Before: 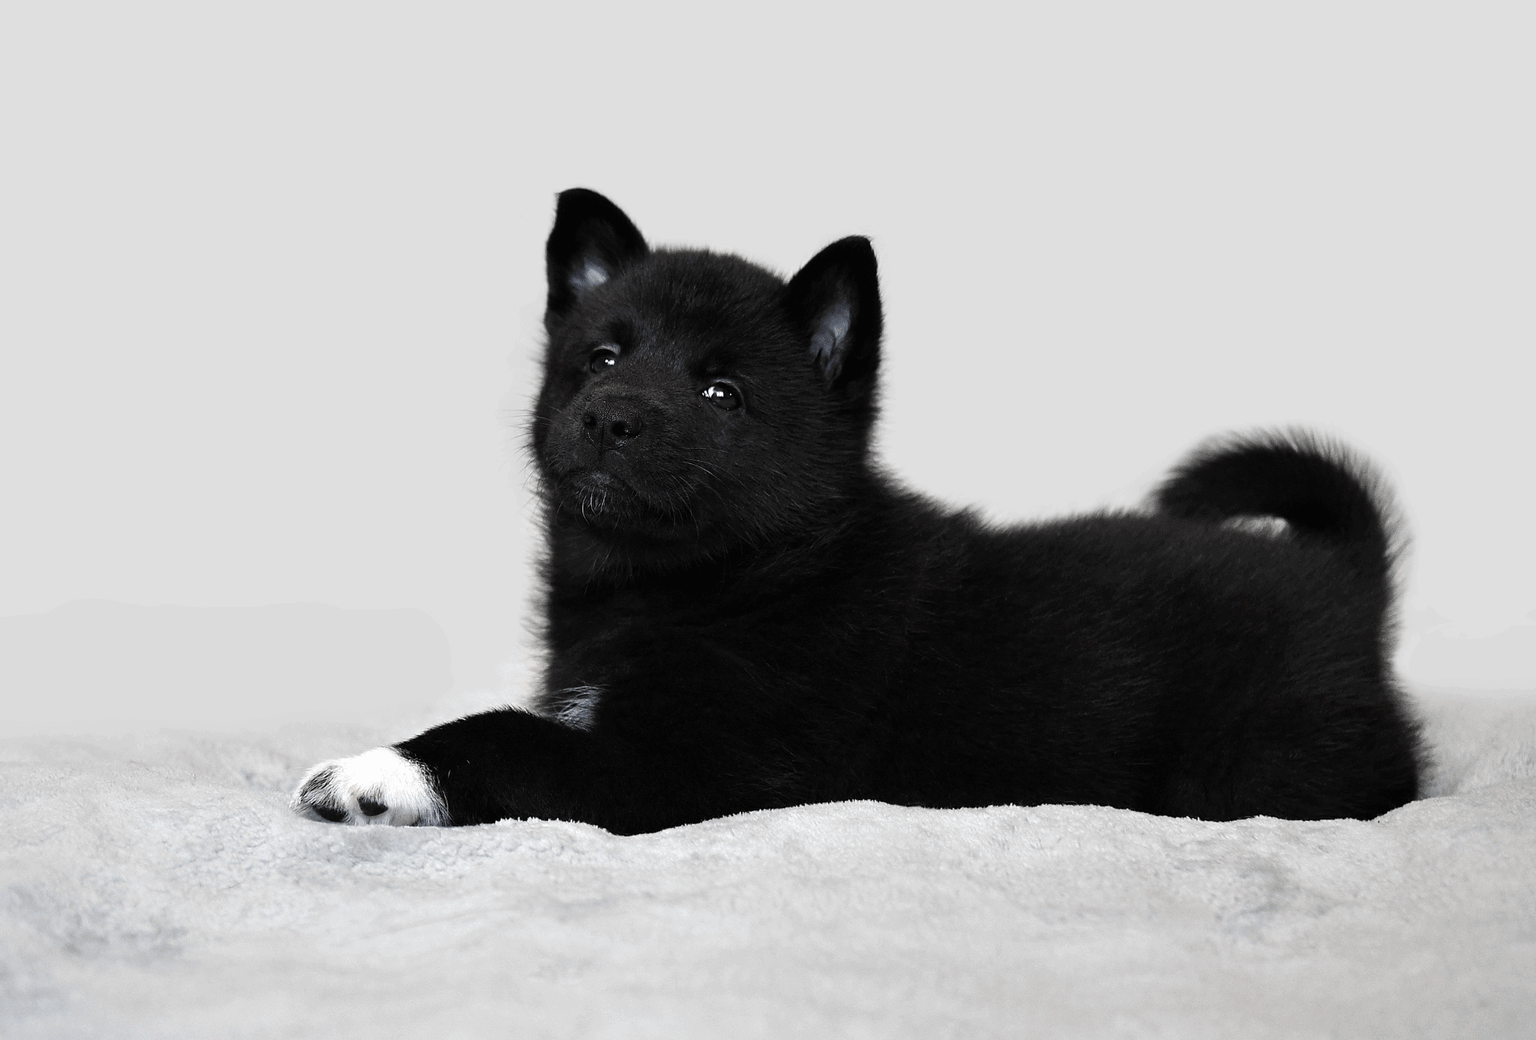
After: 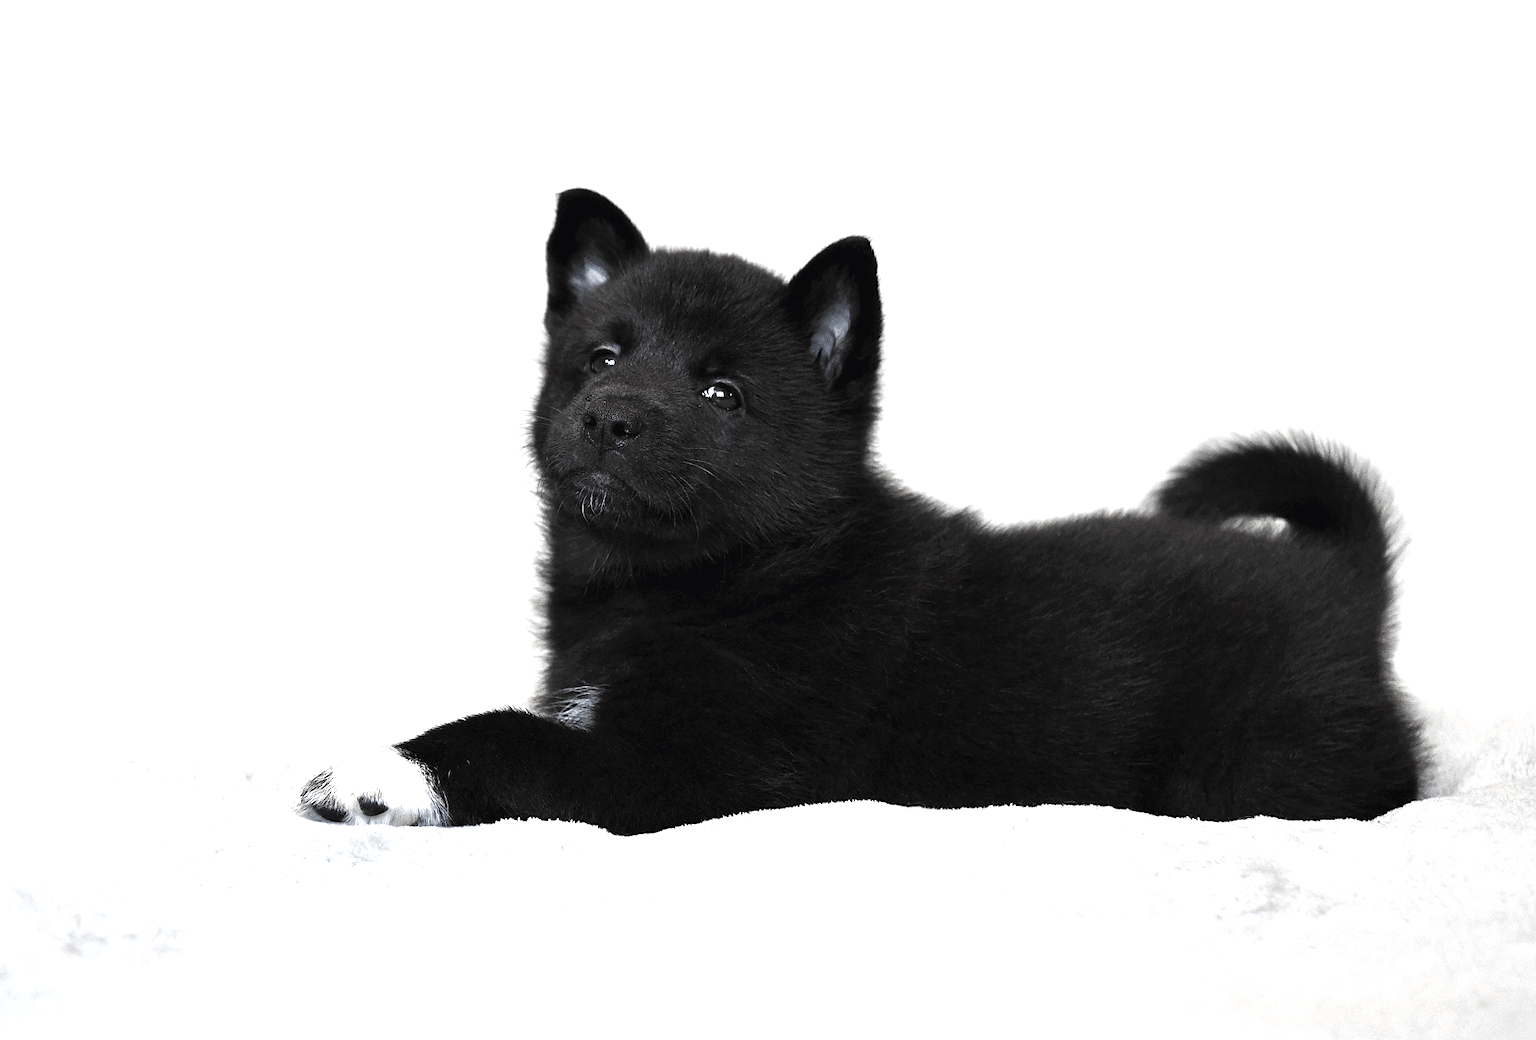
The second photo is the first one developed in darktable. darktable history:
tone equalizer: on, module defaults
exposure: black level correction 0, exposure 0.9 EV, compensate exposure bias true, compensate highlight preservation false
